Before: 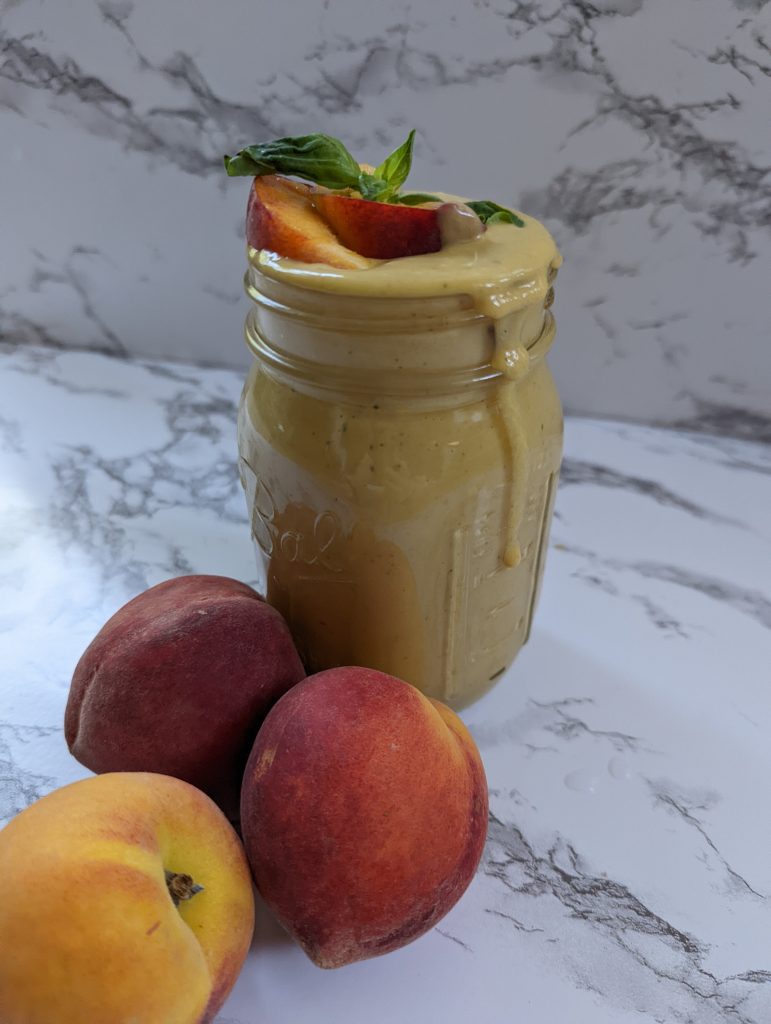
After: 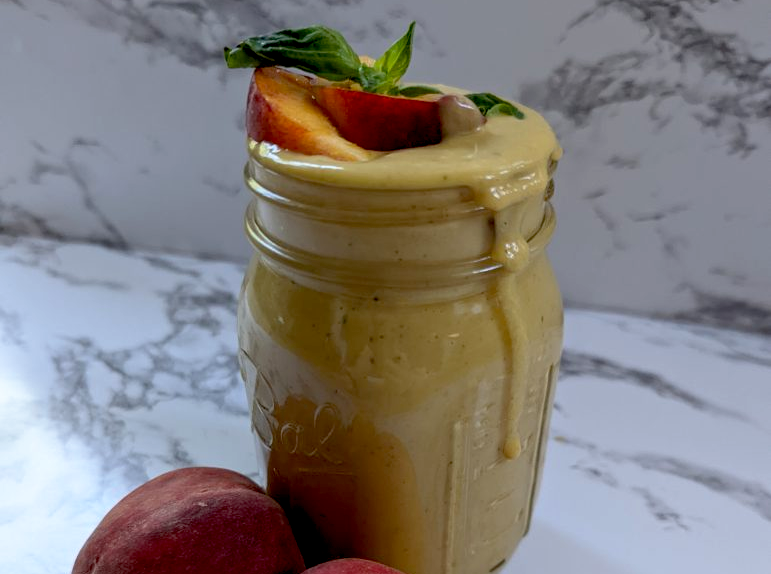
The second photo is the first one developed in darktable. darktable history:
base curve: curves: ch0 [(0.017, 0) (0.425, 0.441) (0.844, 0.933) (1, 1)], preserve colors none
crop and rotate: top 10.605%, bottom 33.274%
